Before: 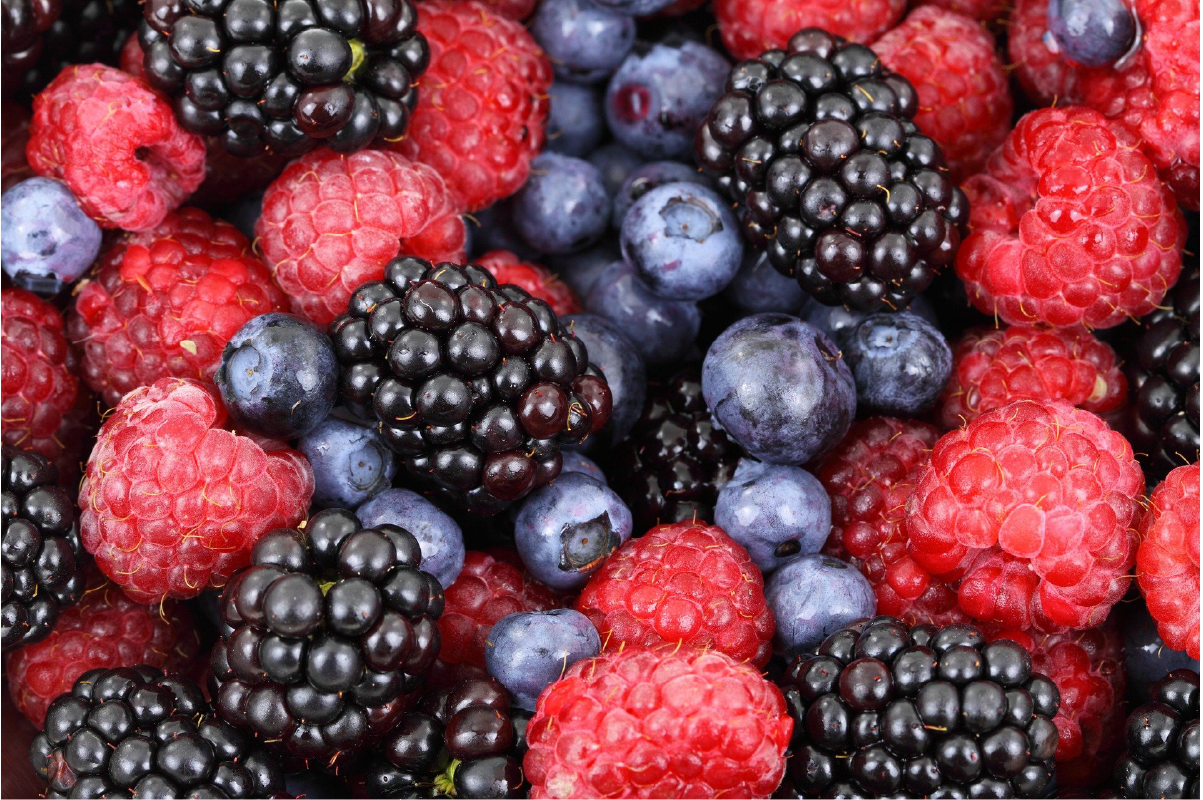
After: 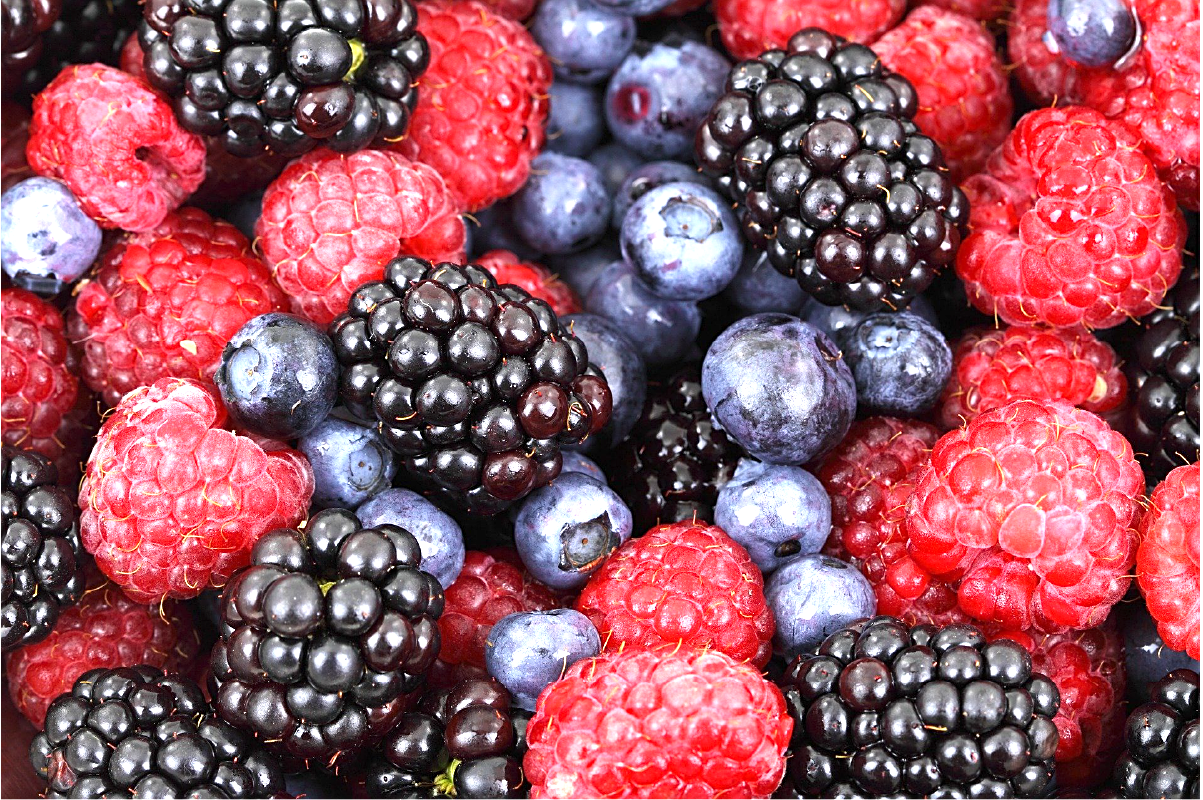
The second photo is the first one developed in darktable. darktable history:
exposure: exposure 0.943 EV, compensate highlight preservation false
sharpen: on, module defaults
